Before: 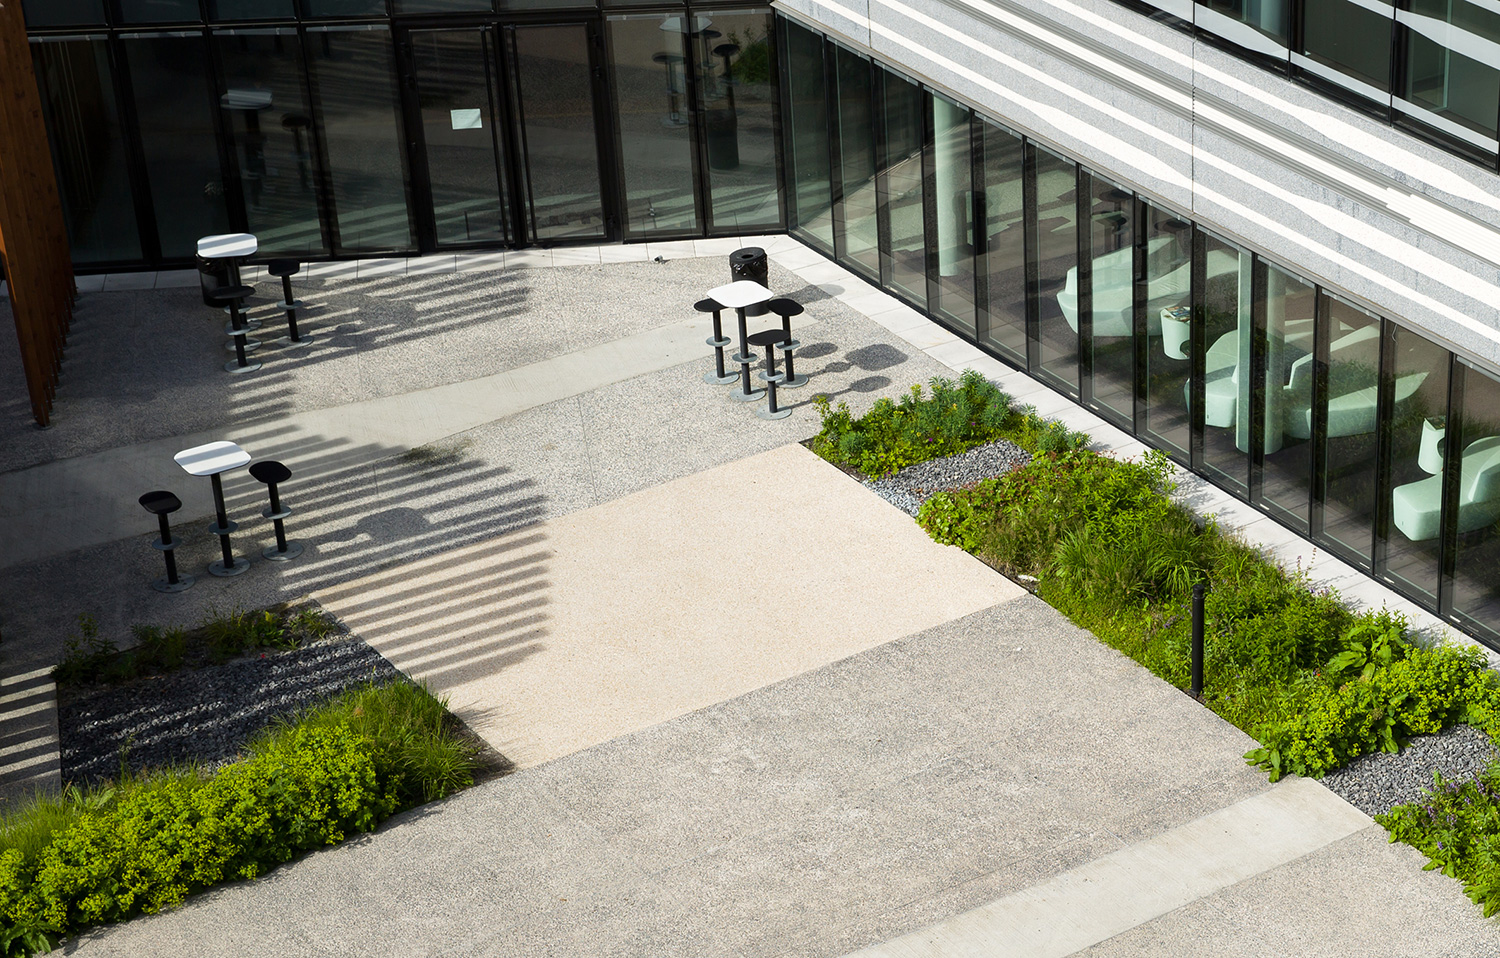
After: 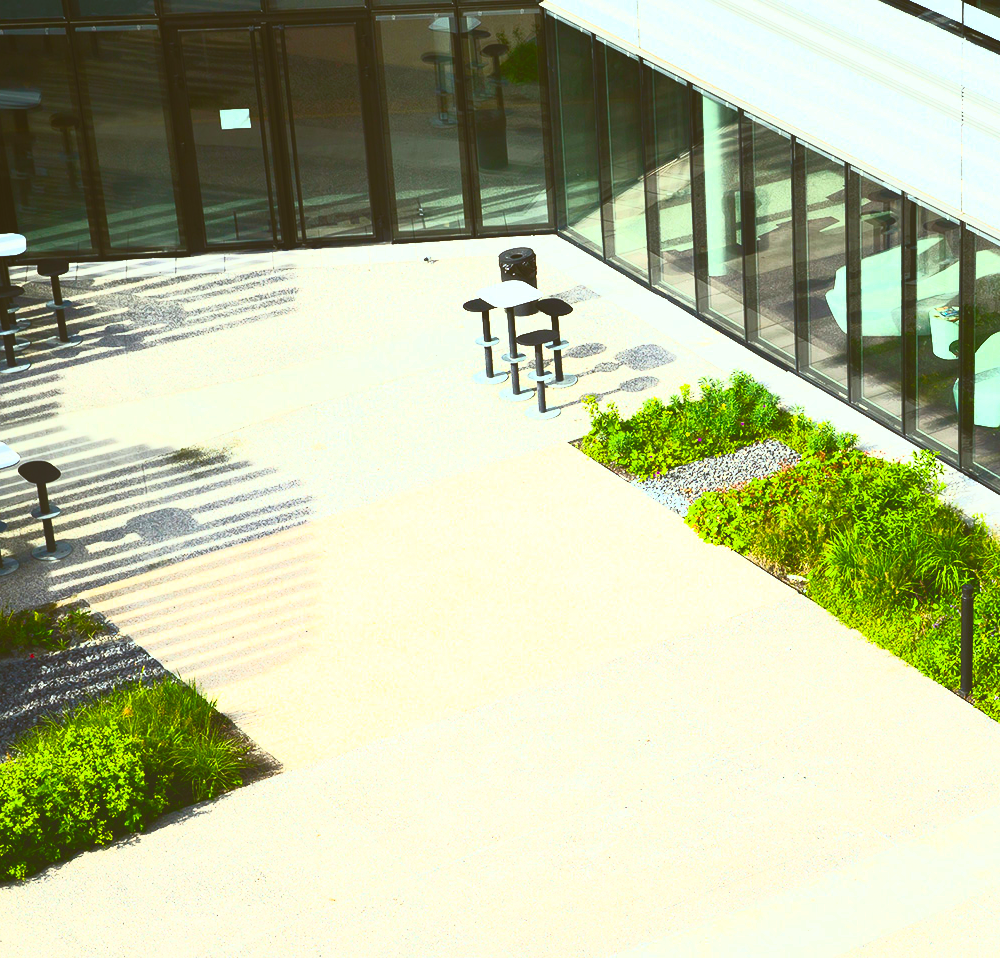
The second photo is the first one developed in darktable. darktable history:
crop and rotate: left 15.446%, right 17.836%
color balance: lift [1.004, 1.002, 1.002, 0.998], gamma [1, 1.007, 1.002, 0.993], gain [1, 0.977, 1.013, 1.023], contrast -3.64%
contrast equalizer: y [[0.46, 0.454, 0.451, 0.451, 0.455, 0.46], [0.5 ×6], [0.5 ×6], [0 ×6], [0 ×6]]
contrast brightness saturation: contrast 1, brightness 1, saturation 1
